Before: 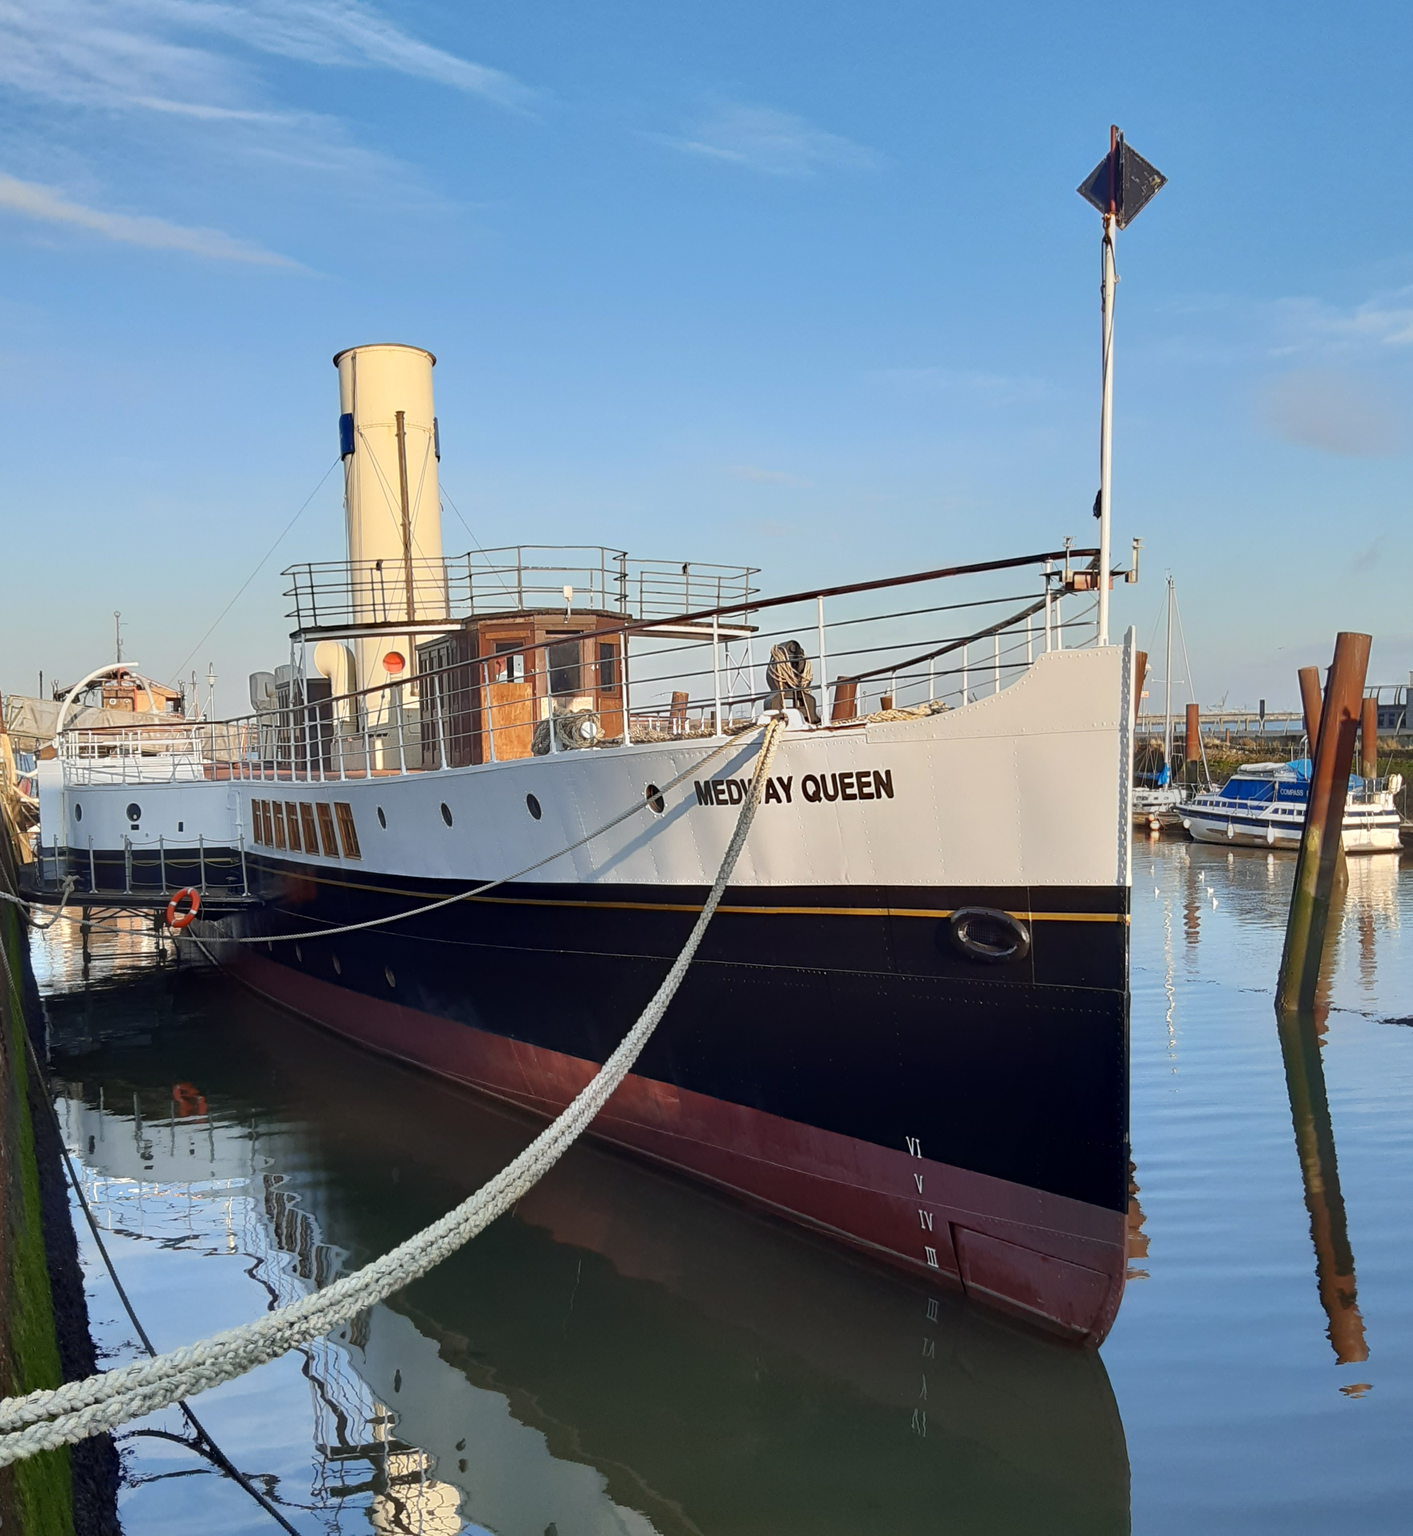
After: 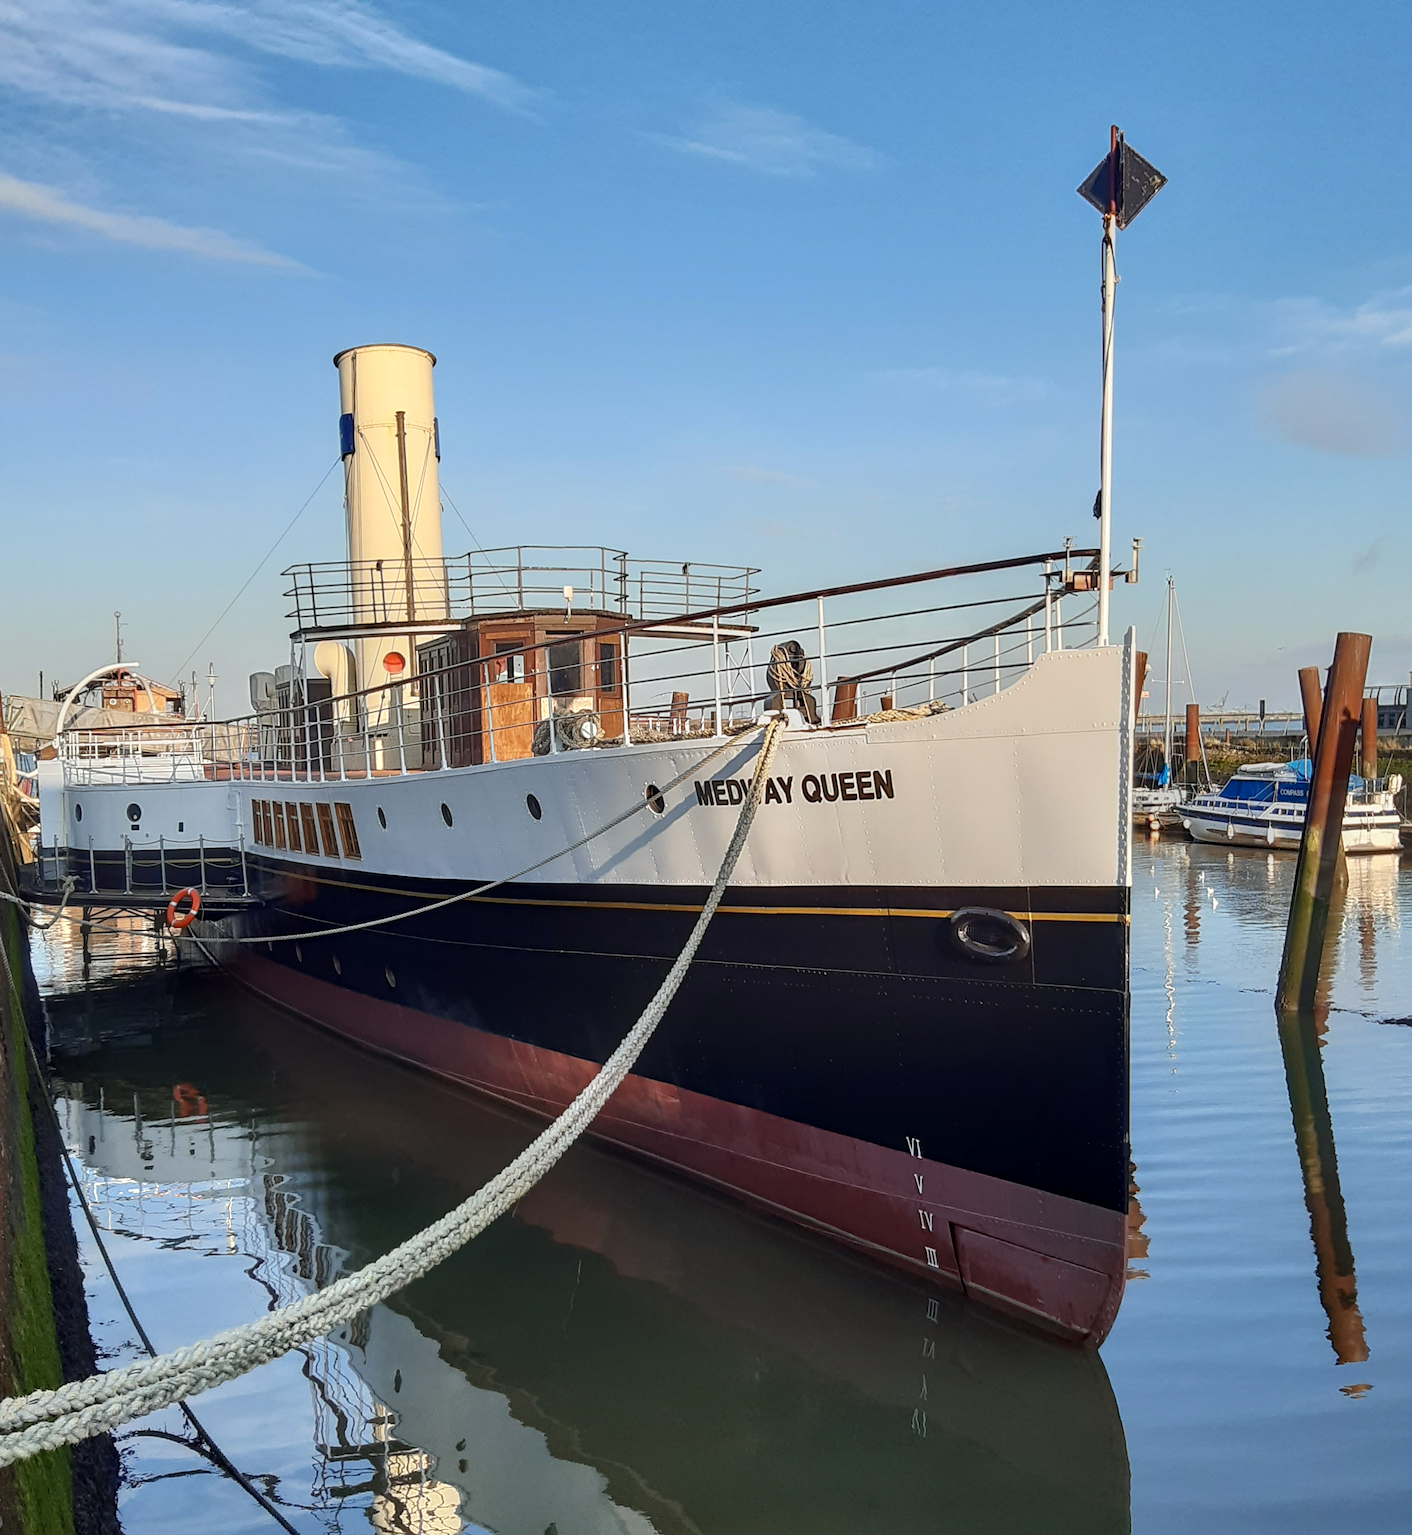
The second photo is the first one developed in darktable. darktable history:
local contrast: on, module defaults
sharpen: amount 0.213
